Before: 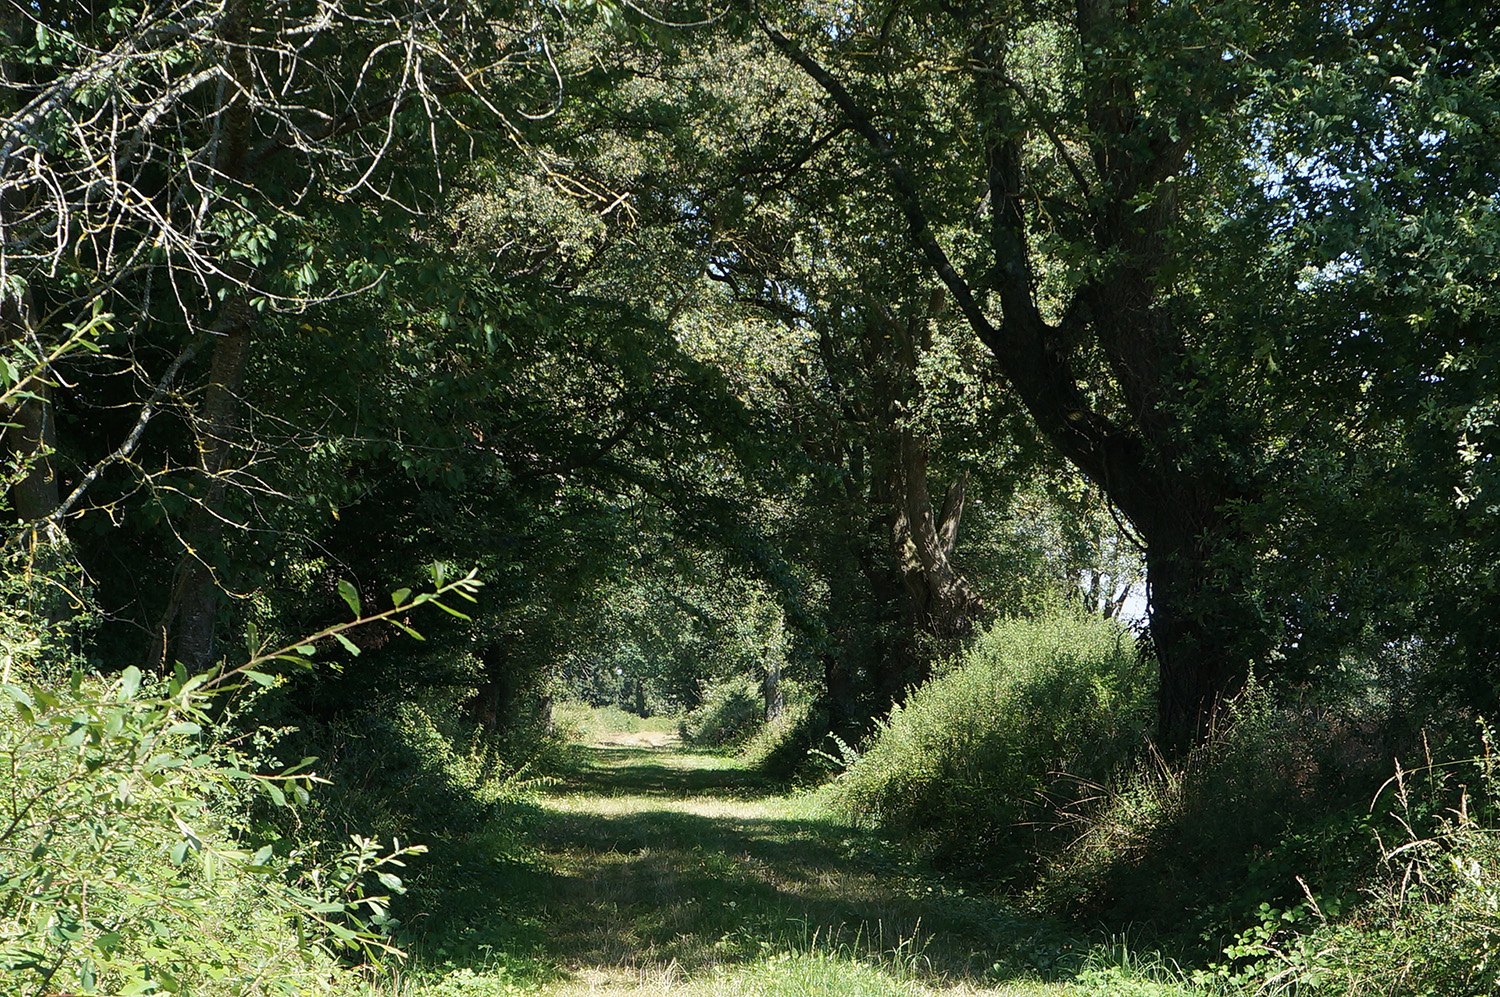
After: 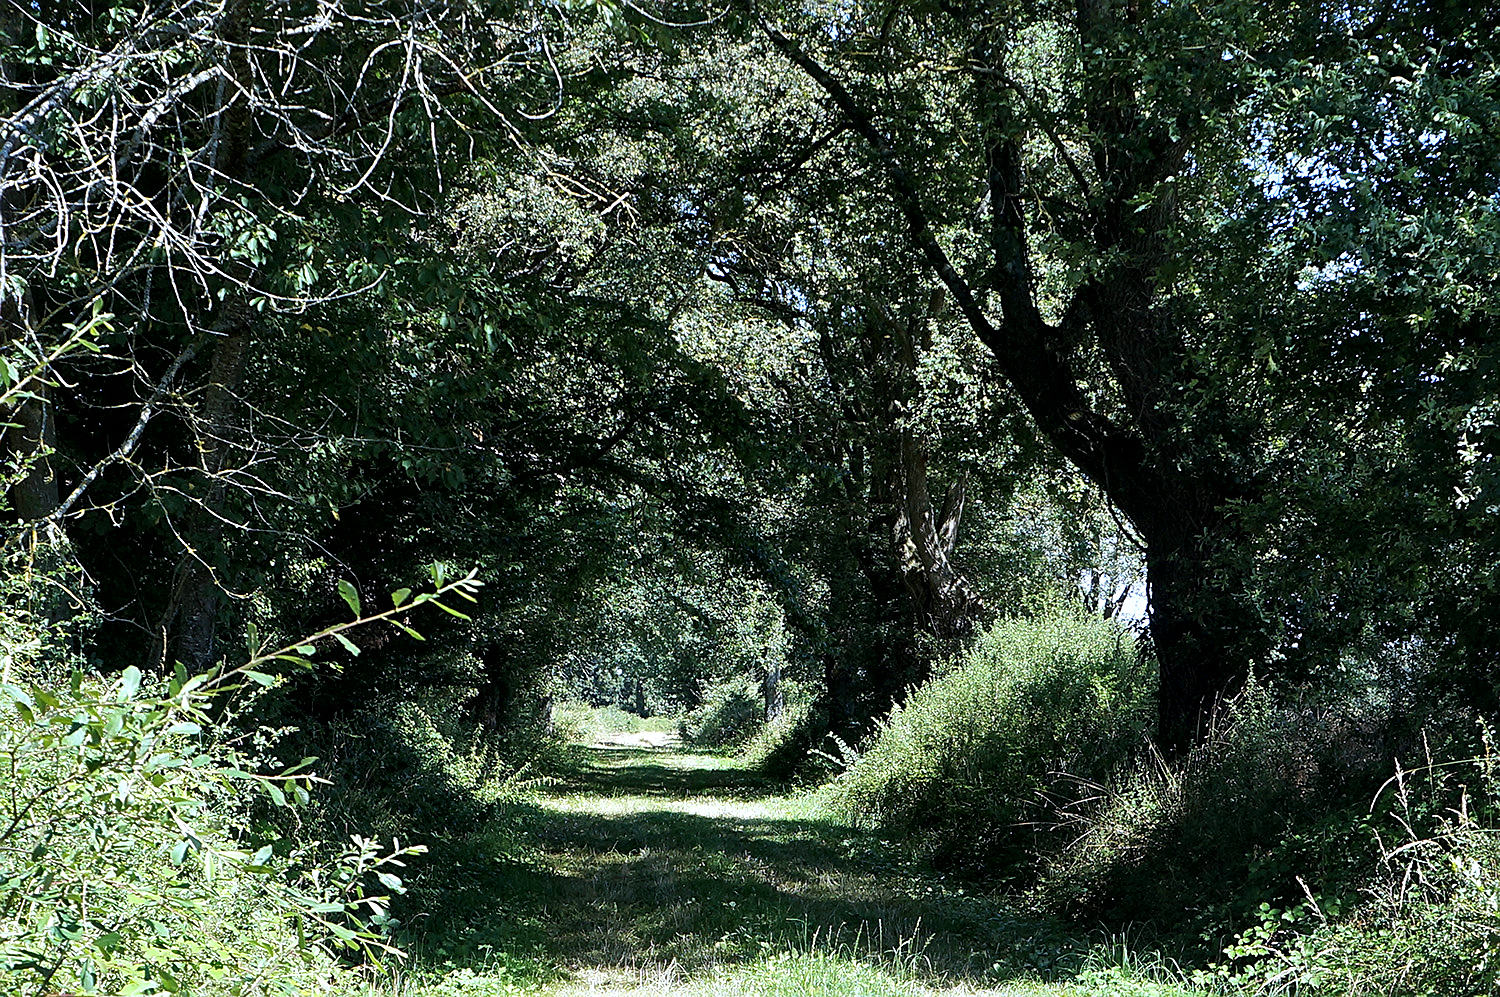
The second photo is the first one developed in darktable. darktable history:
sharpen: on, module defaults
white balance: red 0.948, green 1.02, blue 1.176
color balance: contrast 10%
local contrast: mode bilateral grid, contrast 50, coarseness 50, detail 150%, midtone range 0.2
